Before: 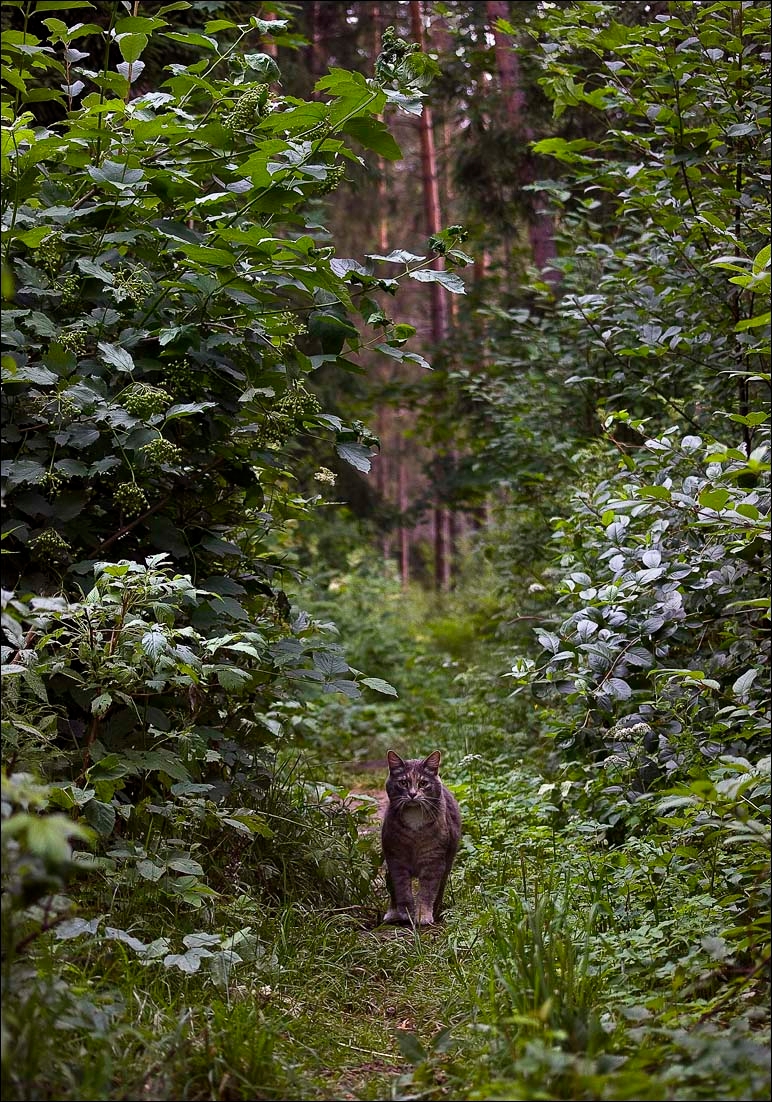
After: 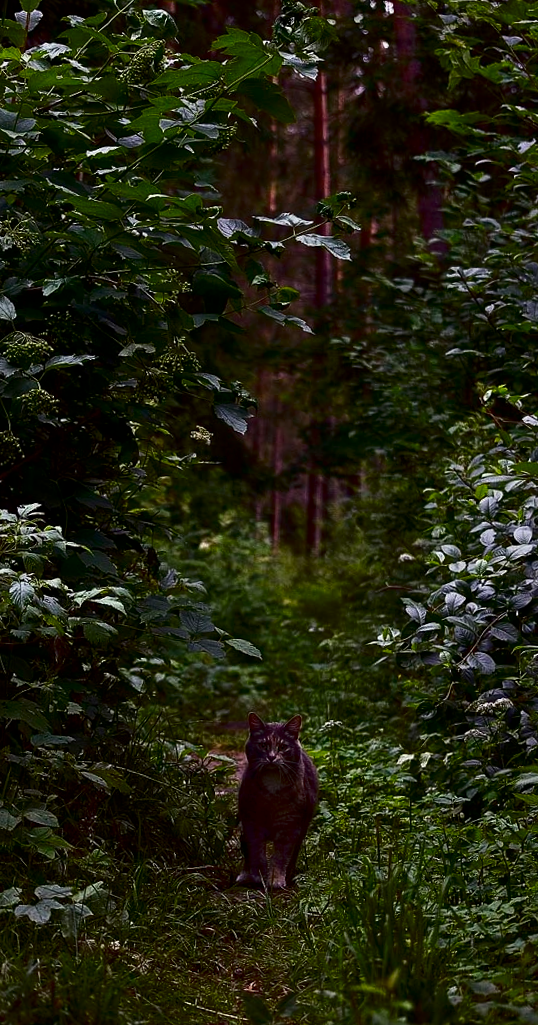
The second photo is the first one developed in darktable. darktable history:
contrast brightness saturation: brightness -0.521
crop and rotate: angle -3.03°, left 14.233%, top 0.031%, right 10.869%, bottom 0.035%
